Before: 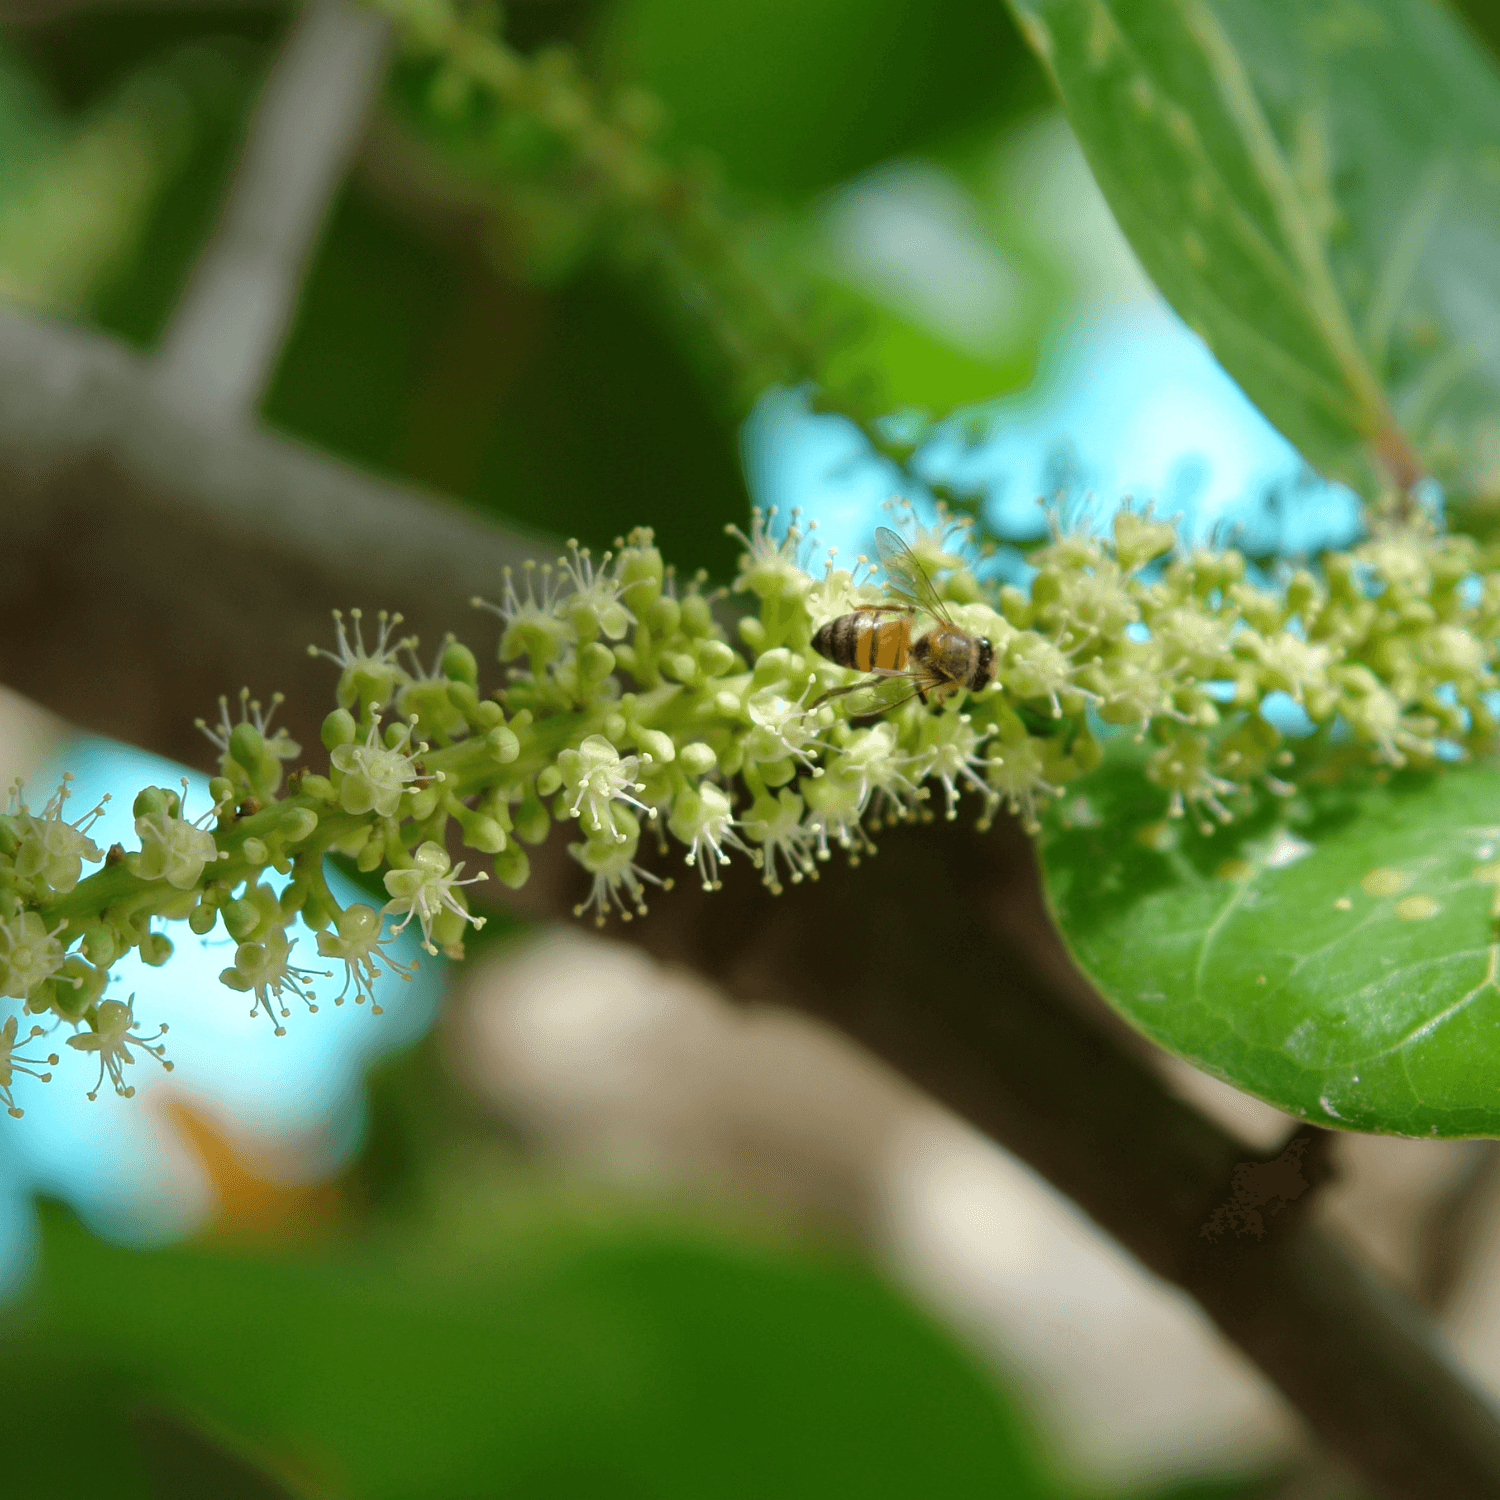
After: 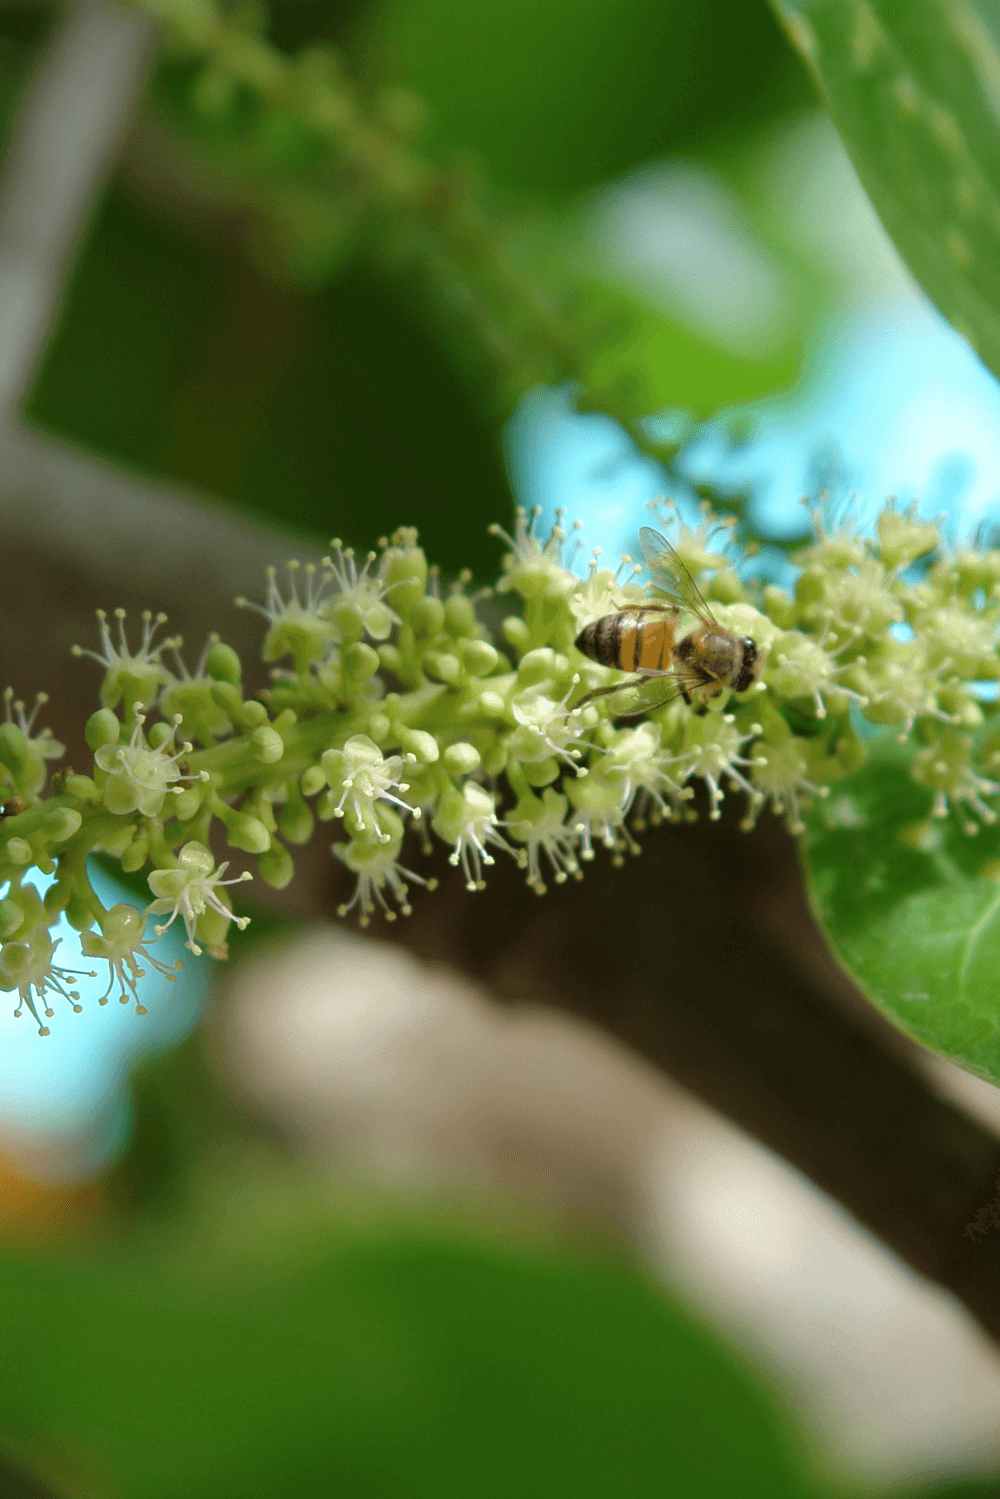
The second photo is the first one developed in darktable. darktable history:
contrast brightness saturation: contrast 0.01, saturation -0.05
crop and rotate: left 15.754%, right 17.579%
